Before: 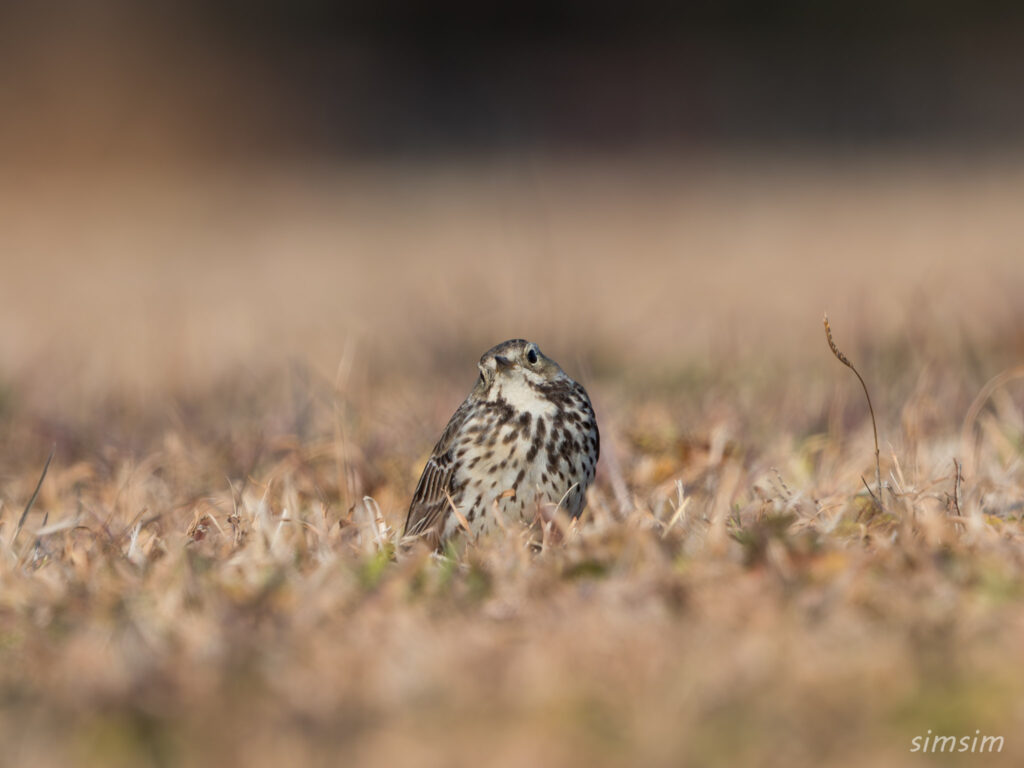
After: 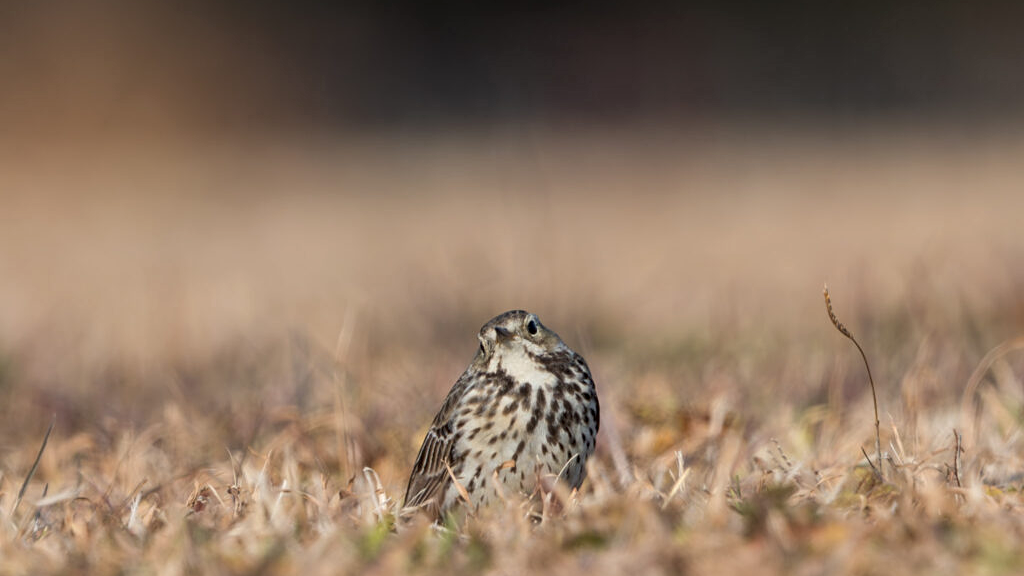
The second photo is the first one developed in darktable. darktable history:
crop: top 3.792%, bottom 21.183%
local contrast: highlights 107%, shadows 101%, detail 119%, midtone range 0.2
sharpen: amount 0.202
